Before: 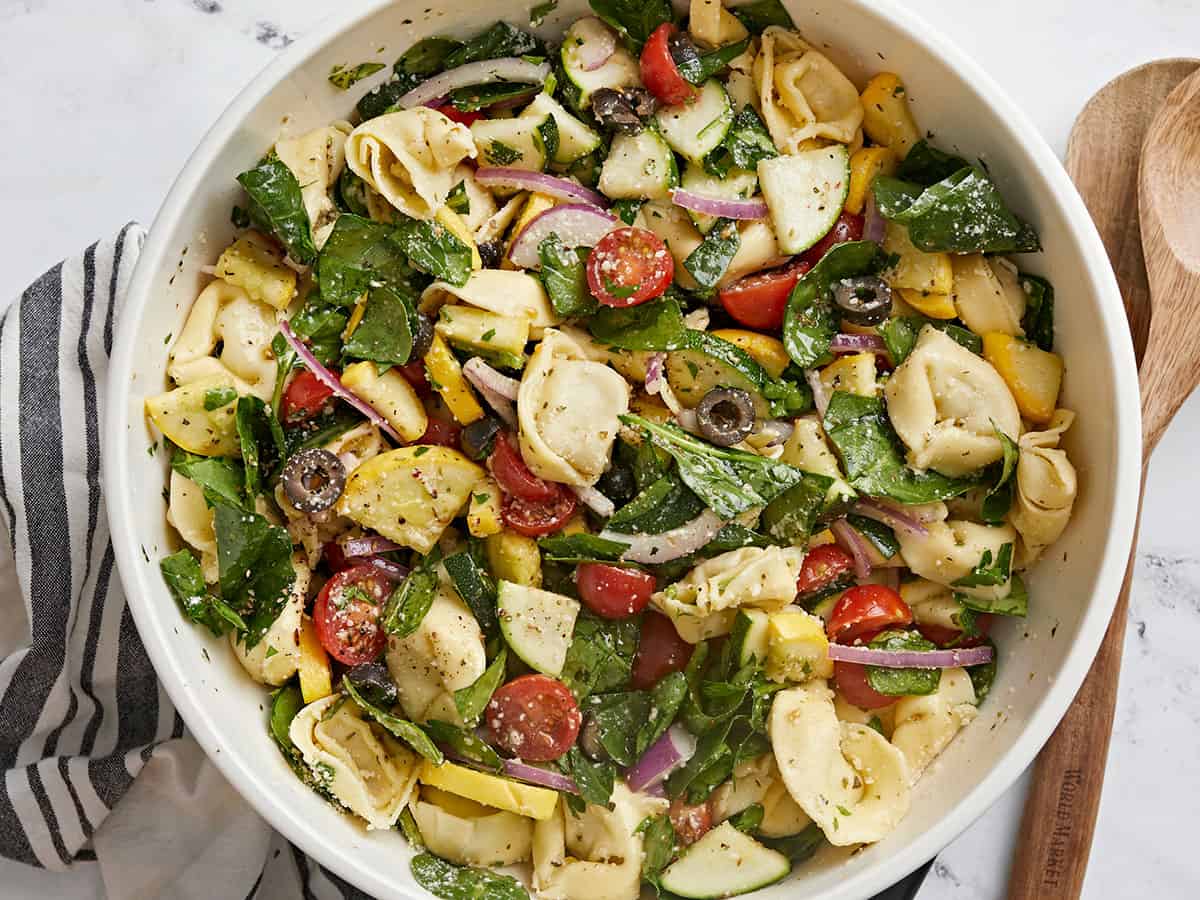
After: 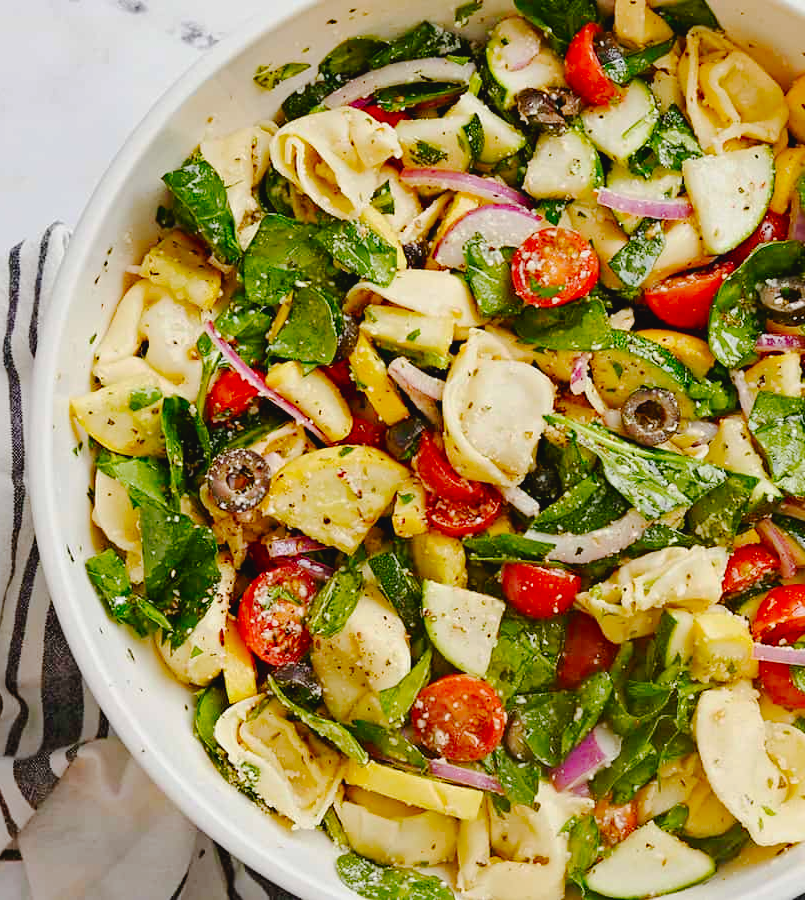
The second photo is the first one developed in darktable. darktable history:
tone curve: curves: ch0 [(0, 0) (0.003, 0.012) (0.011, 0.014) (0.025, 0.019) (0.044, 0.028) (0.069, 0.039) (0.1, 0.056) (0.136, 0.093) (0.177, 0.147) (0.224, 0.214) (0.277, 0.29) (0.335, 0.381) (0.399, 0.476) (0.468, 0.557) (0.543, 0.635) (0.623, 0.697) (0.709, 0.764) (0.801, 0.831) (0.898, 0.917) (1, 1)], preserve colors none
contrast brightness saturation: contrast -0.099, saturation -0.1
color correction: highlights b* 0.01, saturation 1.28
crop and rotate: left 6.262%, right 26.623%
color balance rgb: shadows lift › hue 87°, linear chroma grading › shadows 31.406%, linear chroma grading › global chroma -1.931%, linear chroma grading › mid-tones 3.741%, perceptual saturation grading › global saturation 0.132%
